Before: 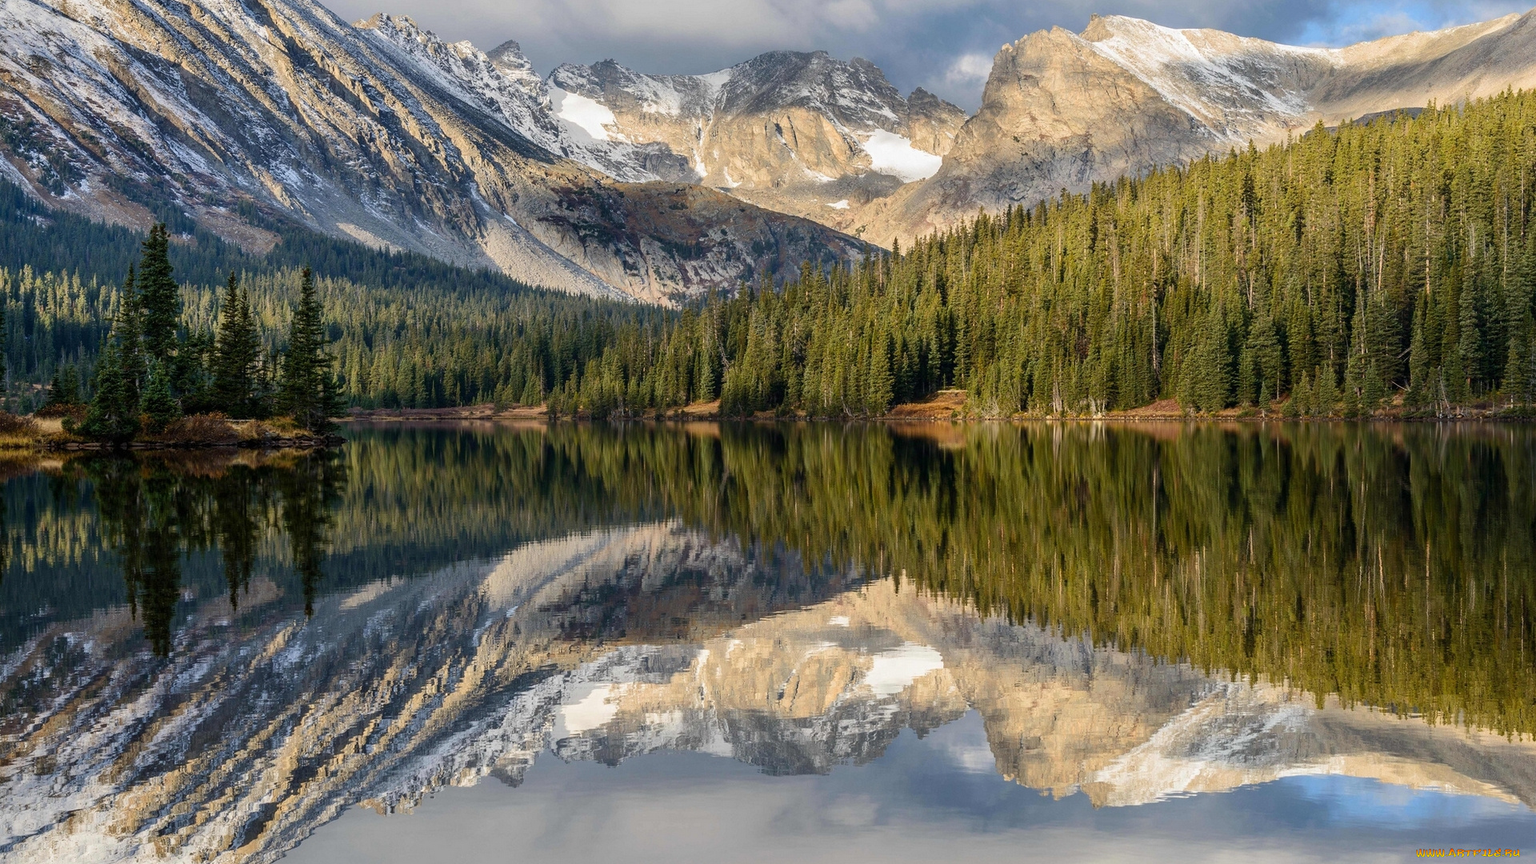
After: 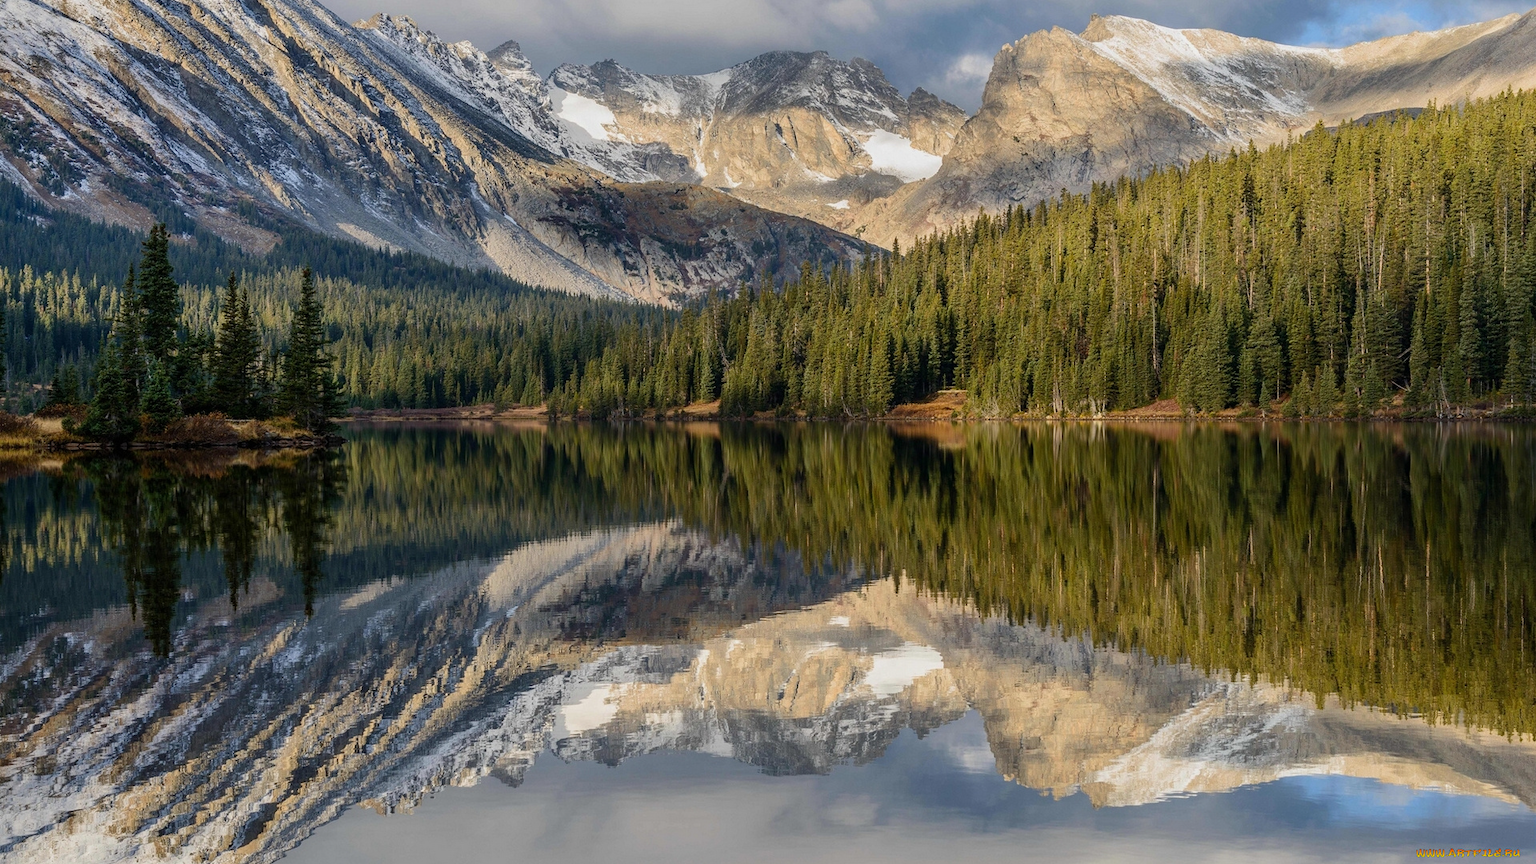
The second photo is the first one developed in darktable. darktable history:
exposure: exposure -0.207 EV, compensate highlight preservation false
